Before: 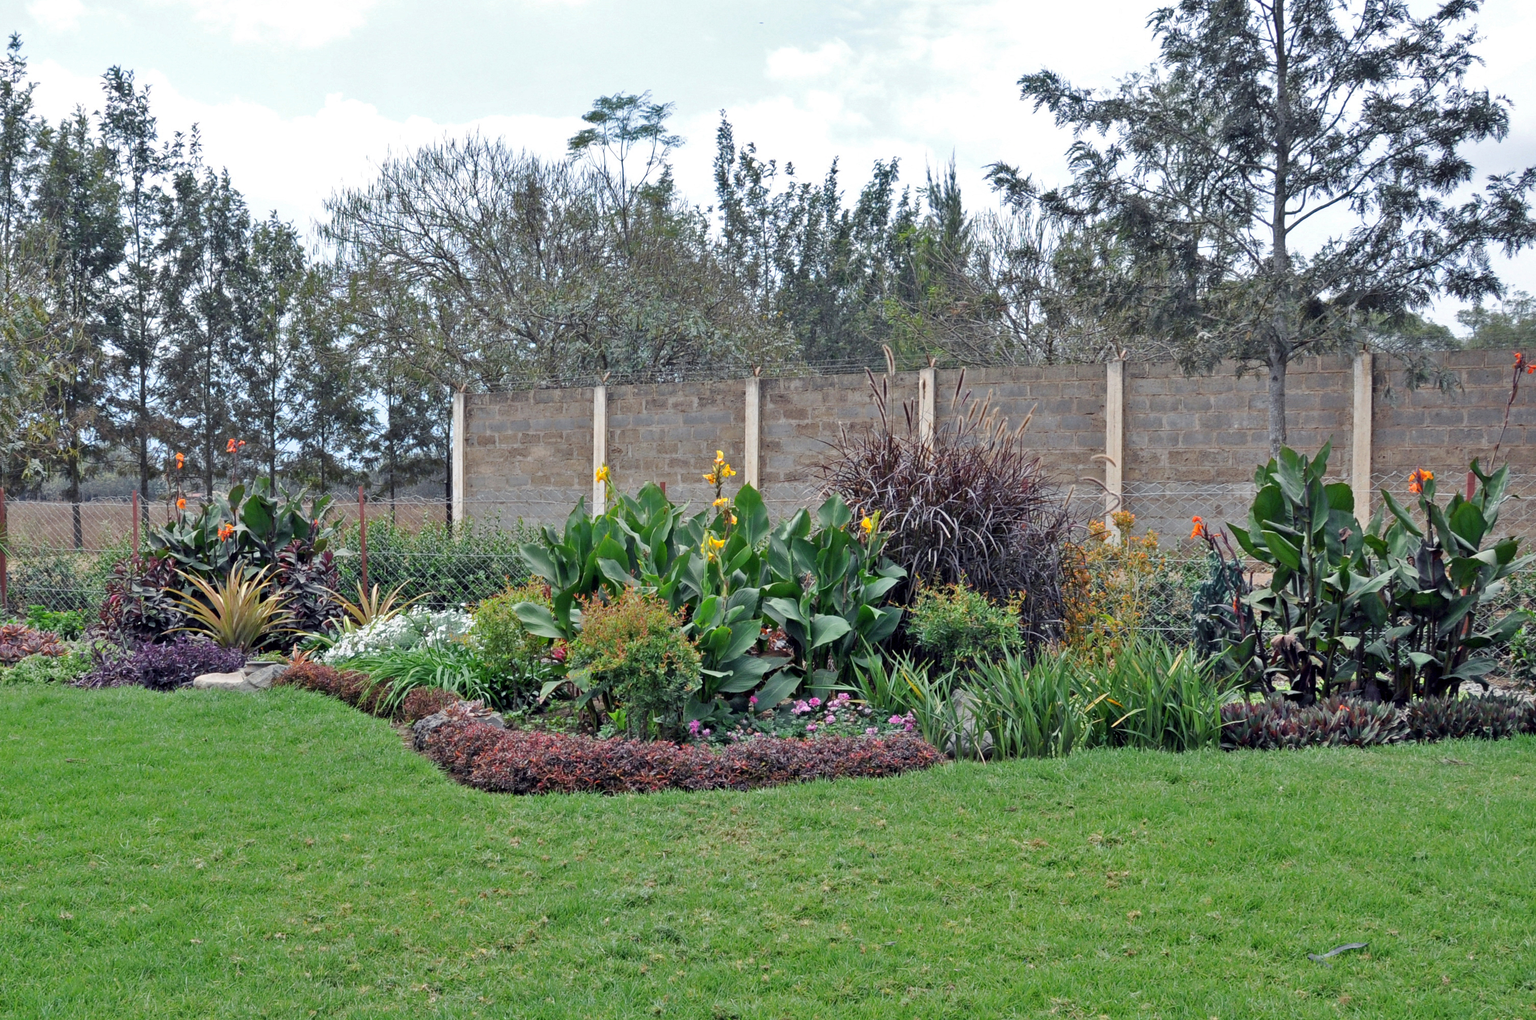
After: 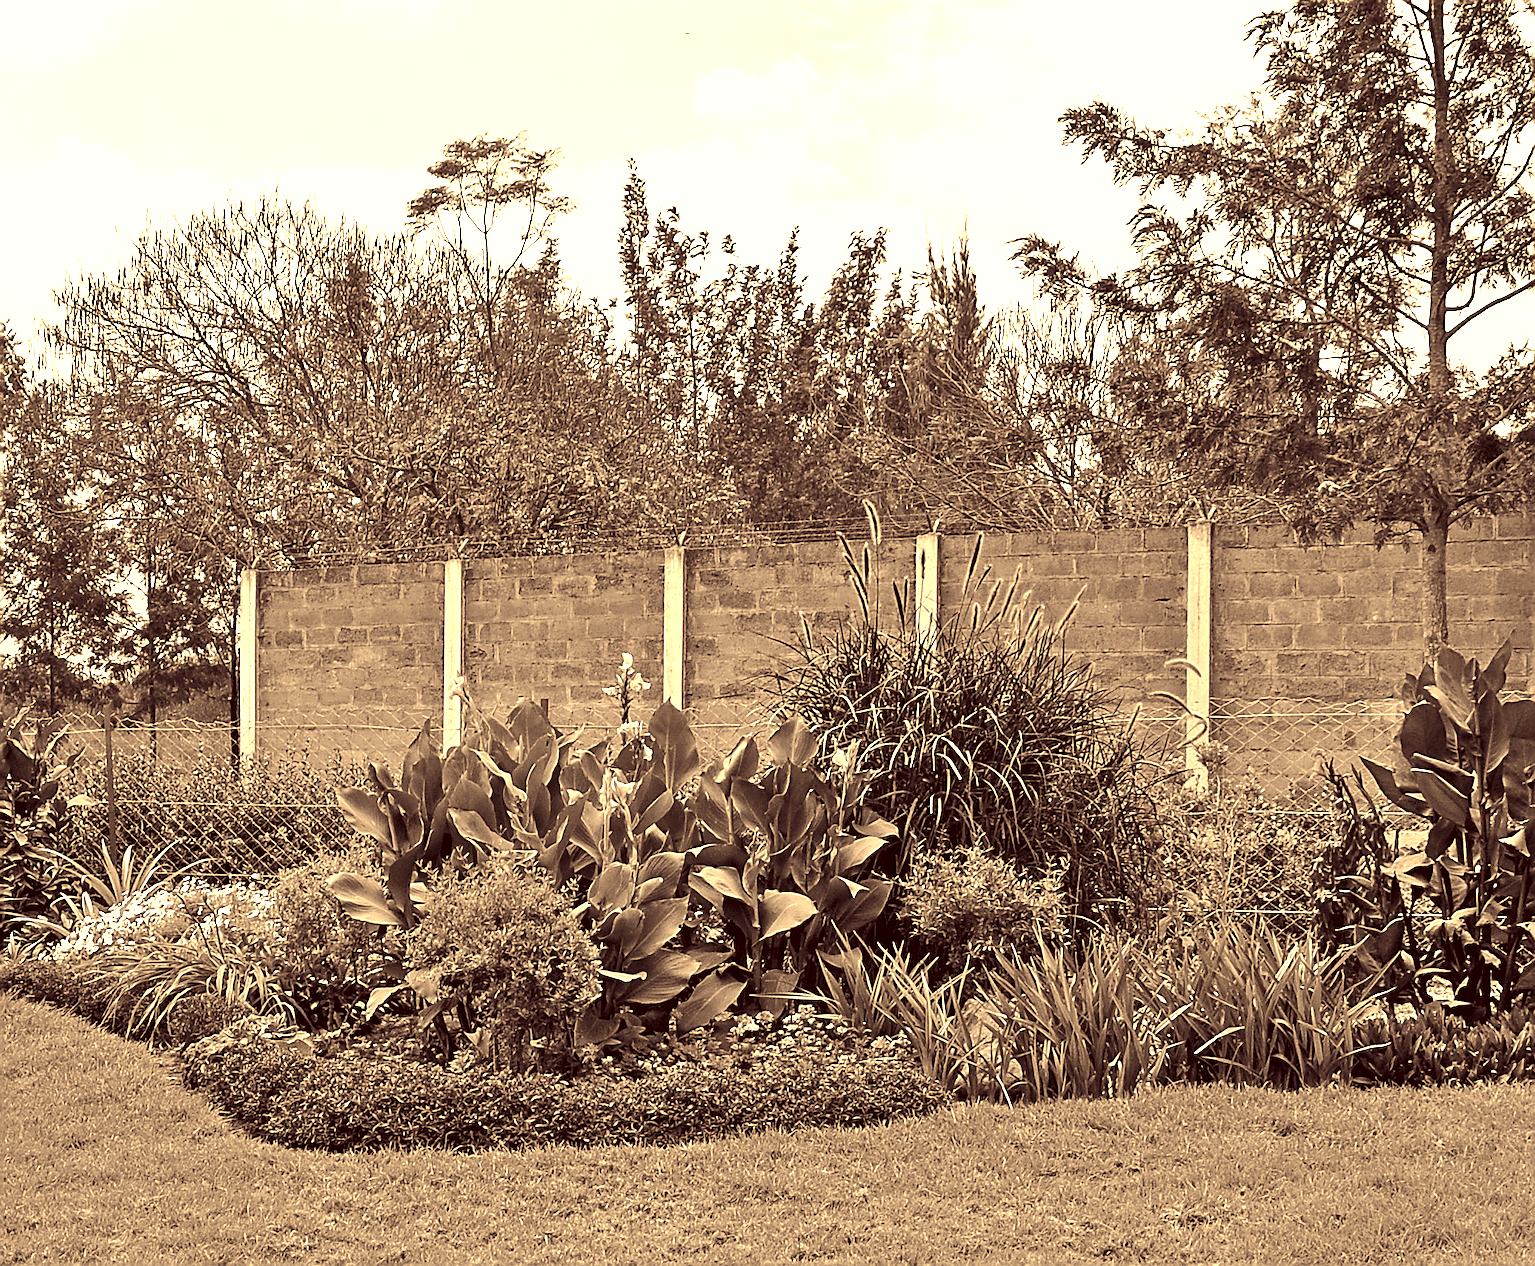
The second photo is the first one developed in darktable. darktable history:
crop: left 18.703%, right 12.243%, bottom 14.313%
color balance rgb: highlights gain › luminance 14.594%, perceptual saturation grading › global saturation 0.242%, perceptual brilliance grading › highlights 20.43%, perceptual brilliance grading › mid-tones 20.468%, perceptual brilliance grading › shadows -19.992%
sharpen: radius 1.669, amount 1.286
color correction: highlights a* 9.77, highlights b* 38.54, shadows a* 14.83, shadows b* 3.21
contrast brightness saturation: saturation -0.99
